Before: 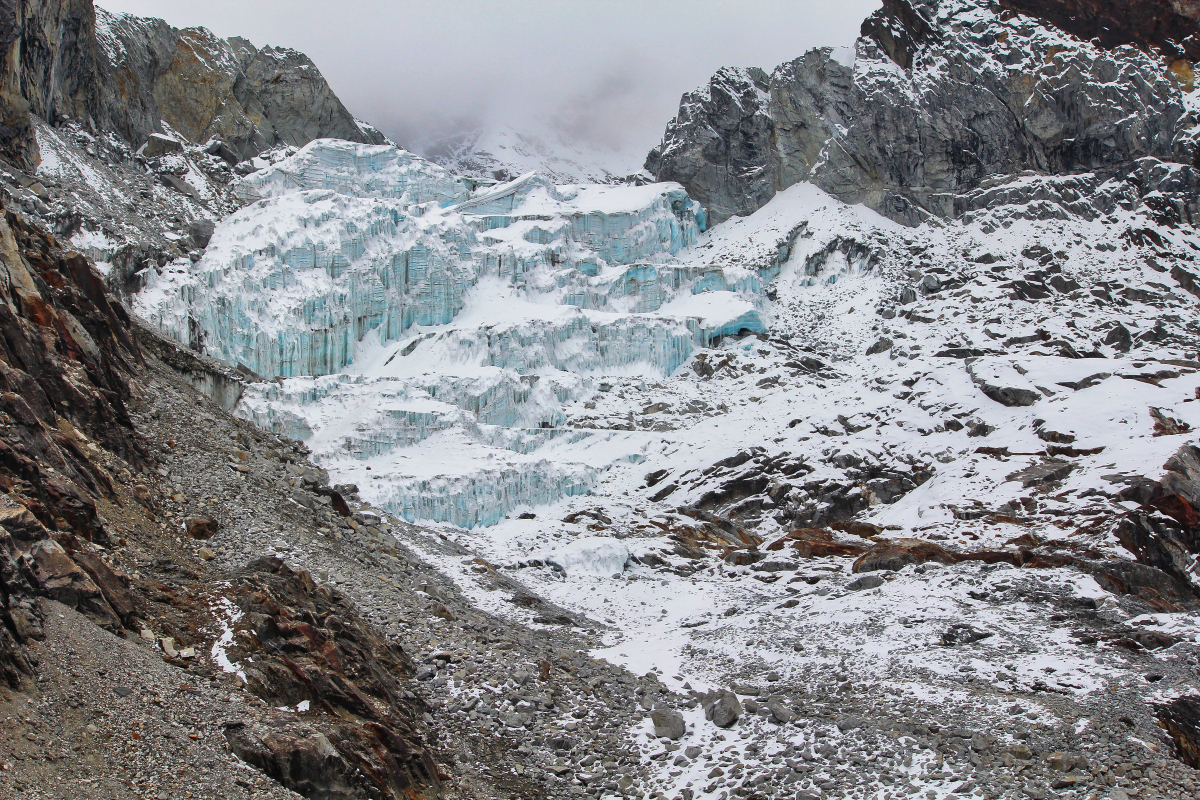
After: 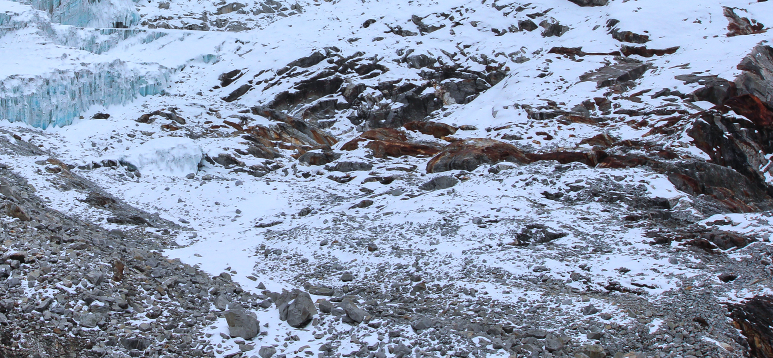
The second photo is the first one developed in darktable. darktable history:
white balance: emerald 1
crop and rotate: left 35.509%, top 50.238%, bottom 4.934%
color correction: highlights a* -2.24, highlights b* -18.1
